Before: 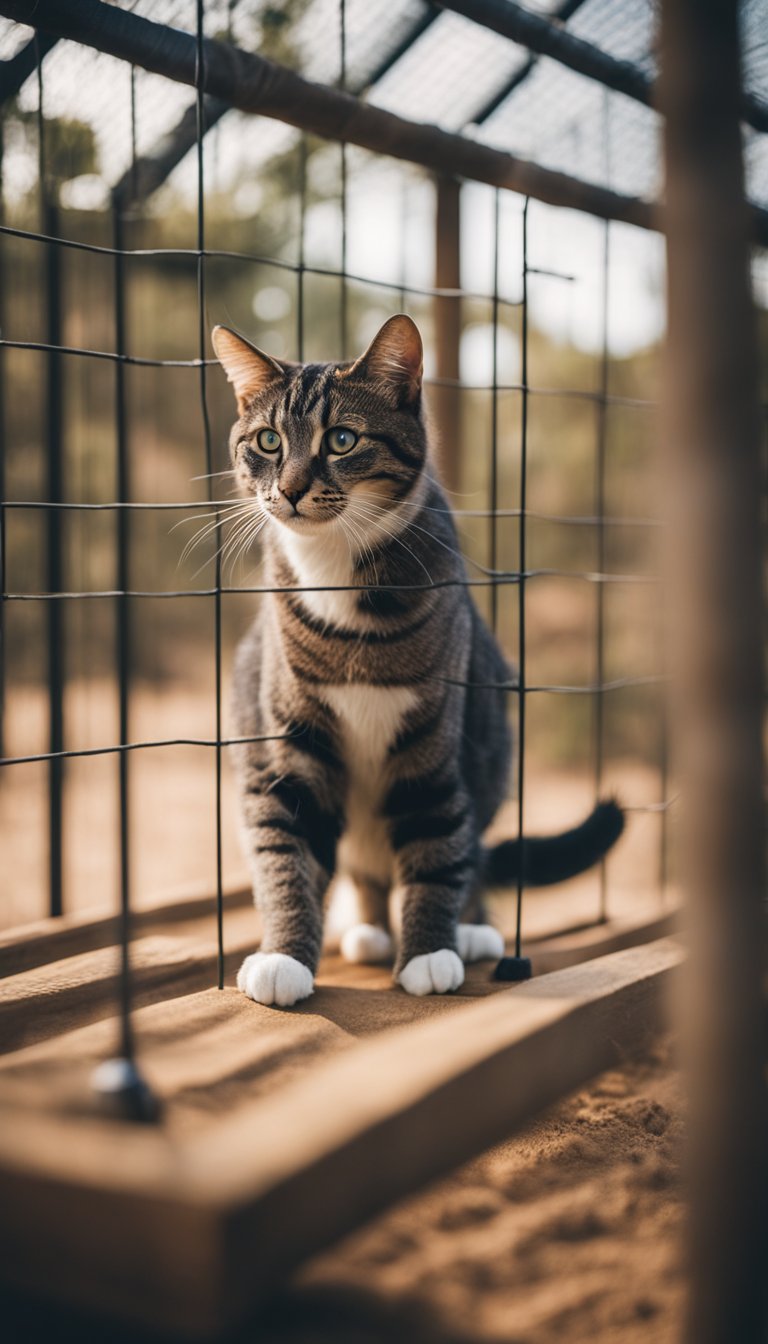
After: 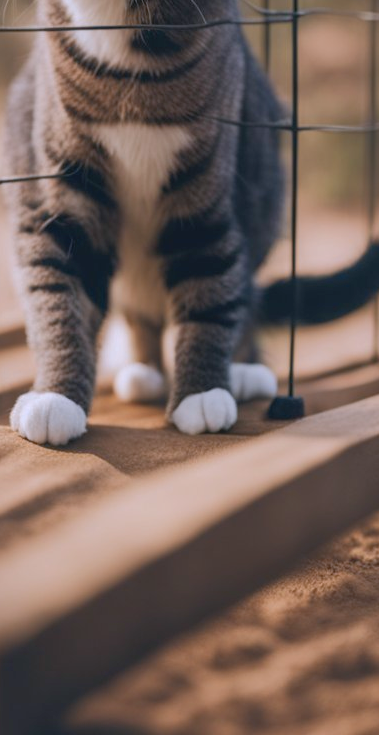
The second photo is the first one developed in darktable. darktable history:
color calibration: illuminant as shot in camera, x 0.358, y 0.373, temperature 4628.91 K
exposure: exposure -0.177 EV, compensate highlight preservation false
crop: left 29.672%, top 41.786%, right 20.851%, bottom 3.487%
shadows and highlights: on, module defaults
white balance: red 1.009, blue 1.027
